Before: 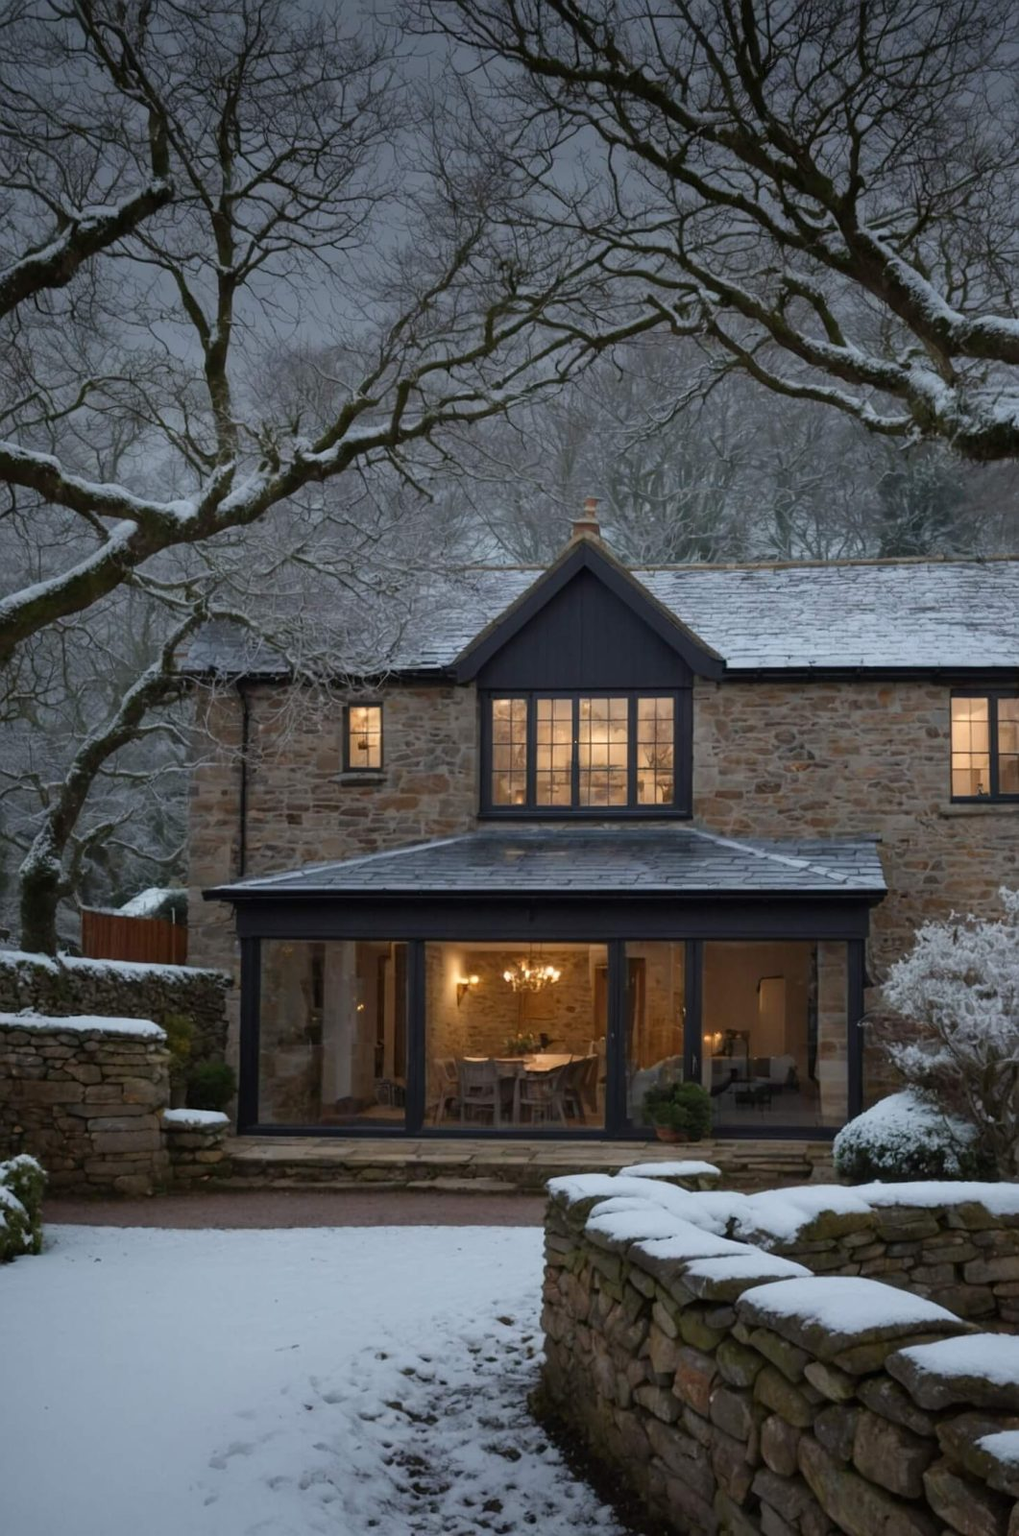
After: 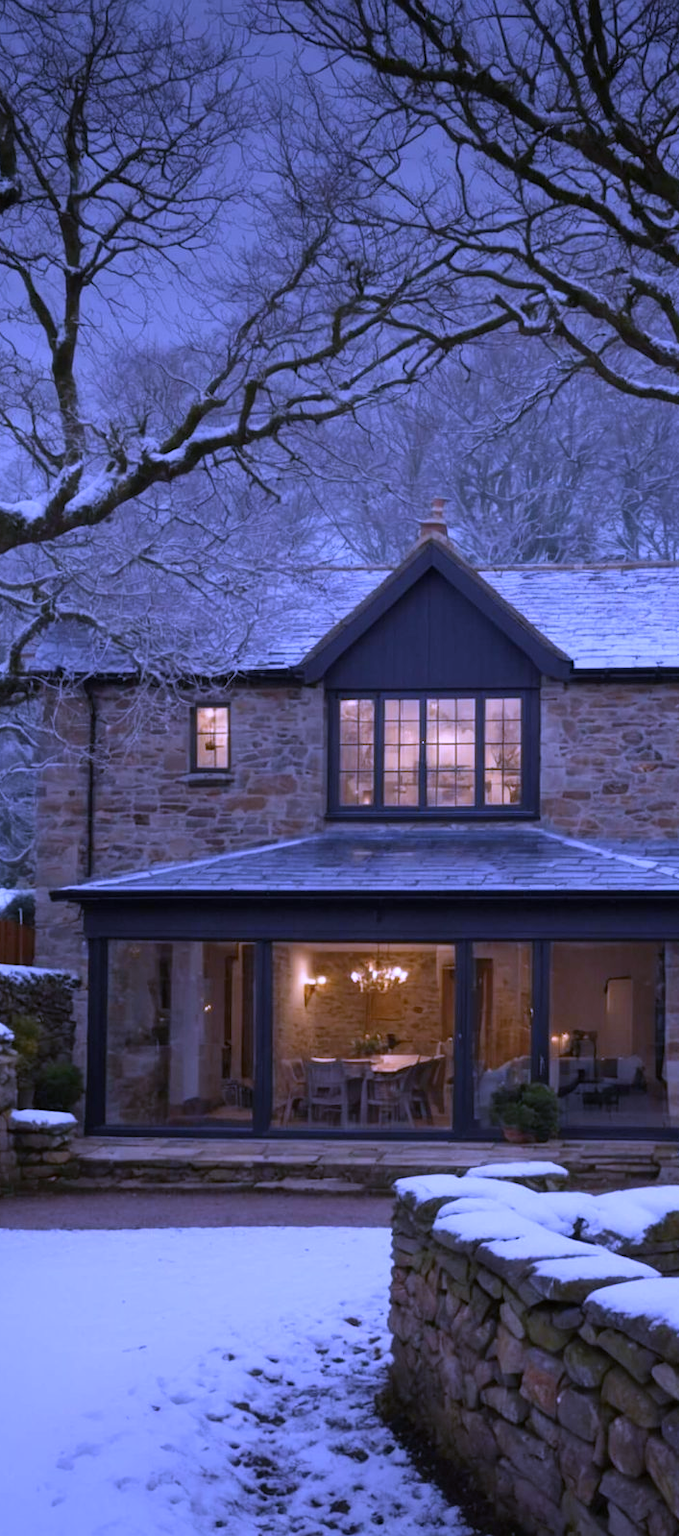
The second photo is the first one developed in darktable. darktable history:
crop and rotate: left 15.055%, right 18.278%
white balance: red 0.98, blue 1.61
